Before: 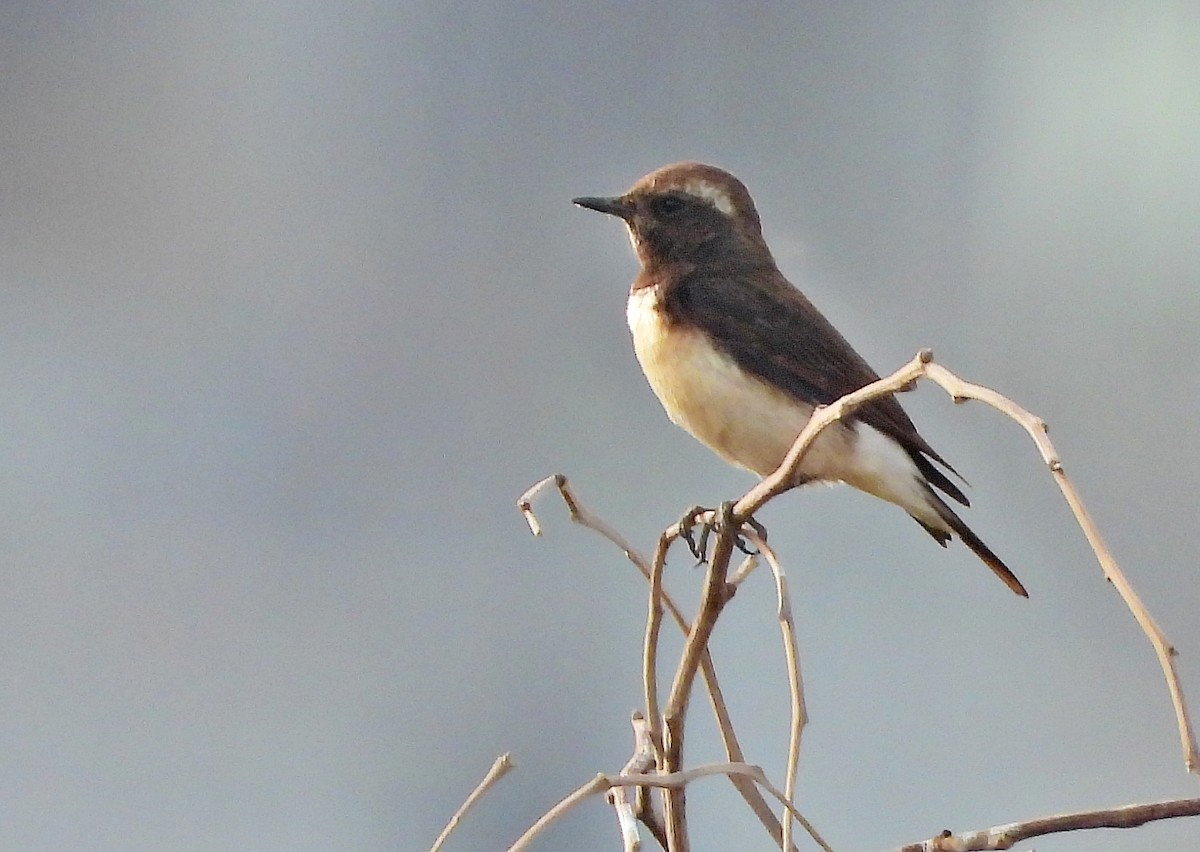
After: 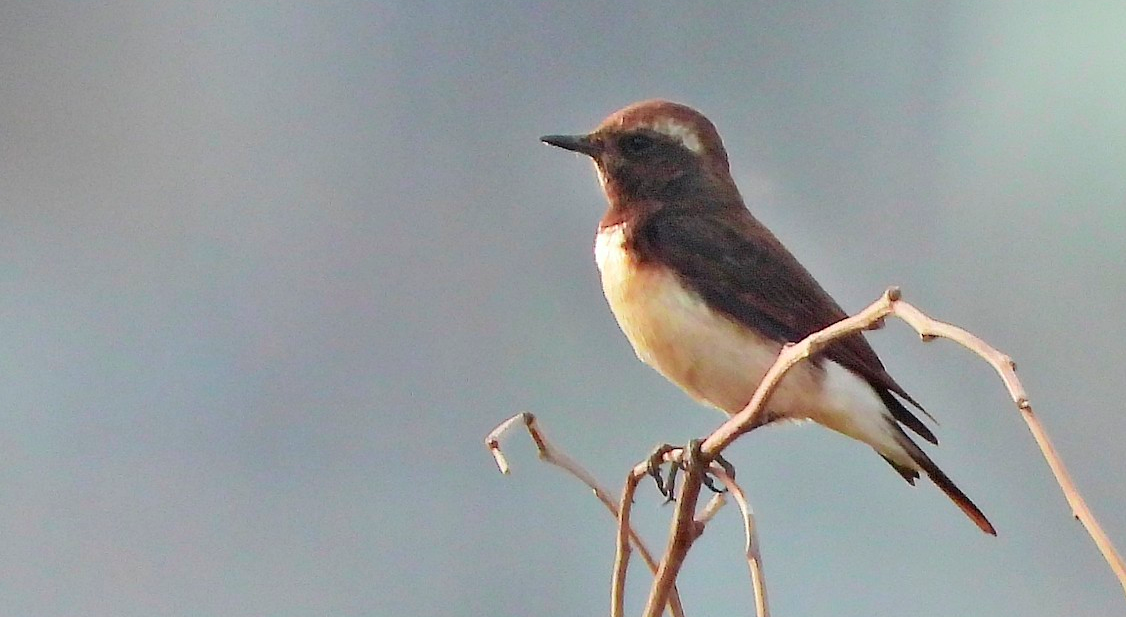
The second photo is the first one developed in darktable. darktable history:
crop: left 2.737%, top 7.287%, right 3.421%, bottom 20.179%
color contrast: green-magenta contrast 1.73, blue-yellow contrast 1.15
